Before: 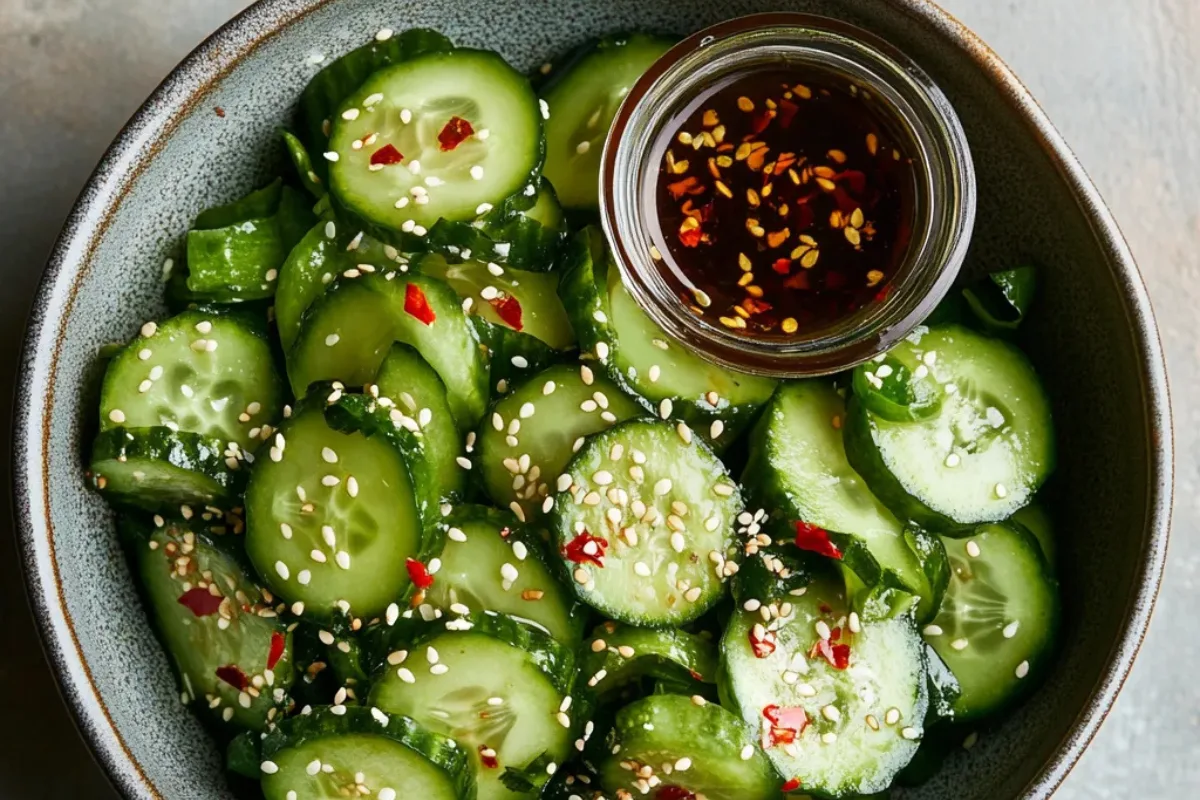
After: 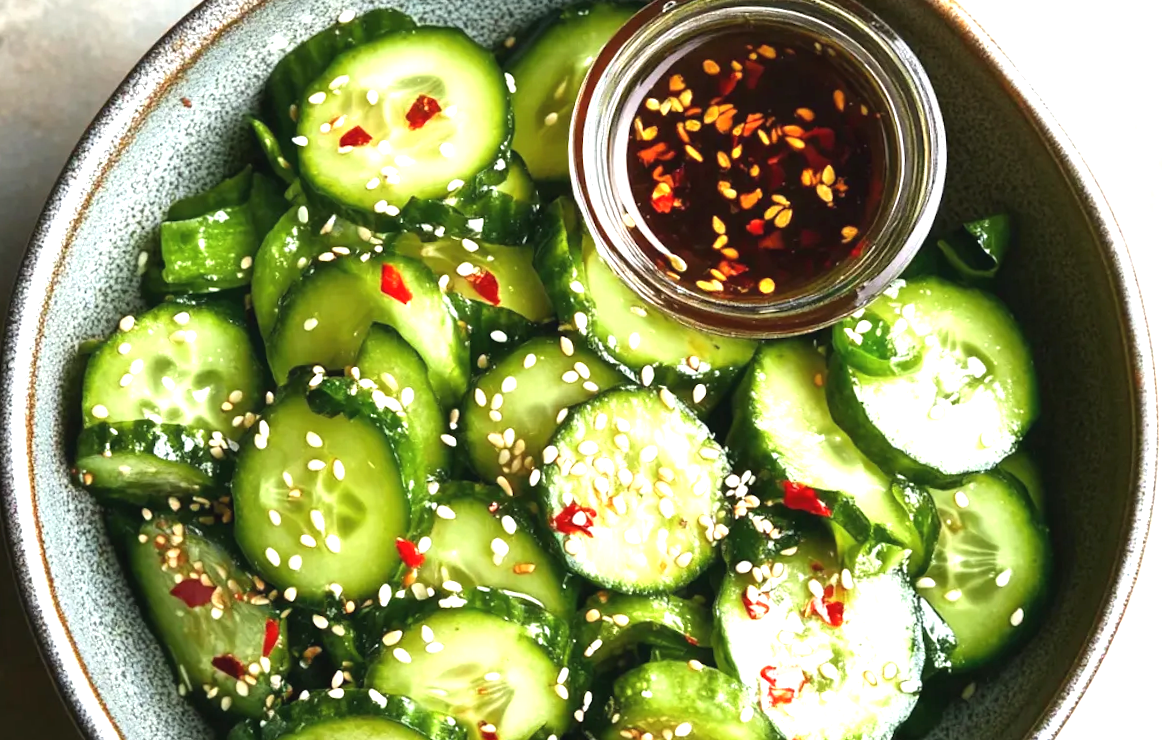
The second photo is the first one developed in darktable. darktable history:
exposure: black level correction -0.002, exposure 1.115 EV, compensate highlight preservation false
rotate and perspective: rotation -3°, crop left 0.031, crop right 0.968, crop top 0.07, crop bottom 0.93
